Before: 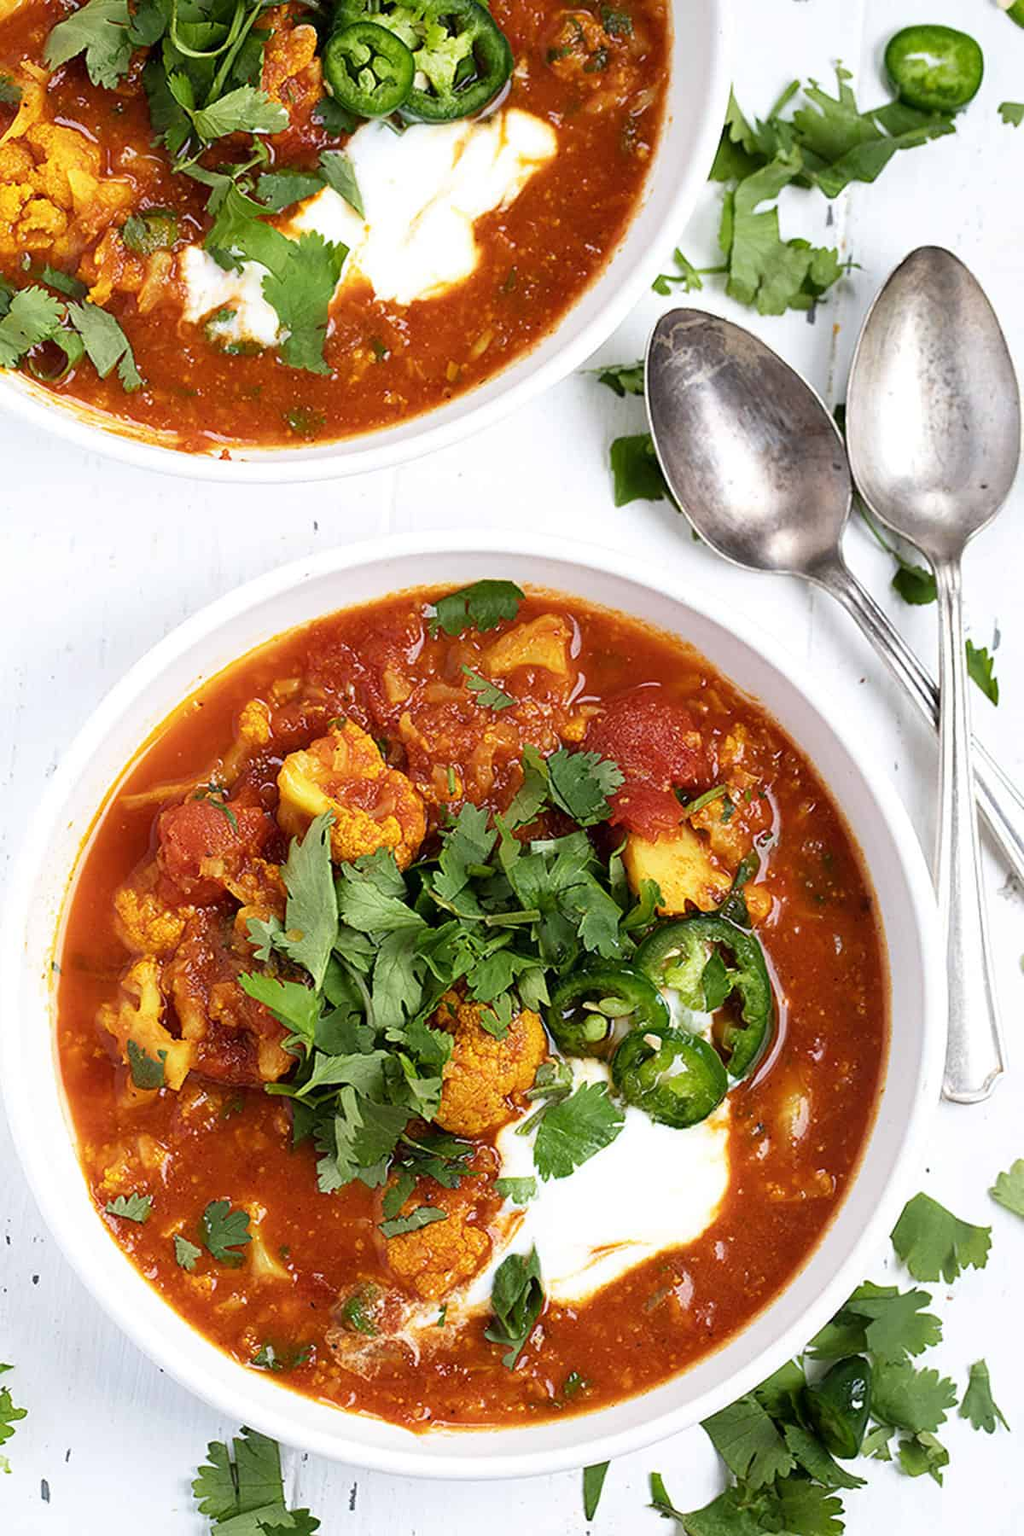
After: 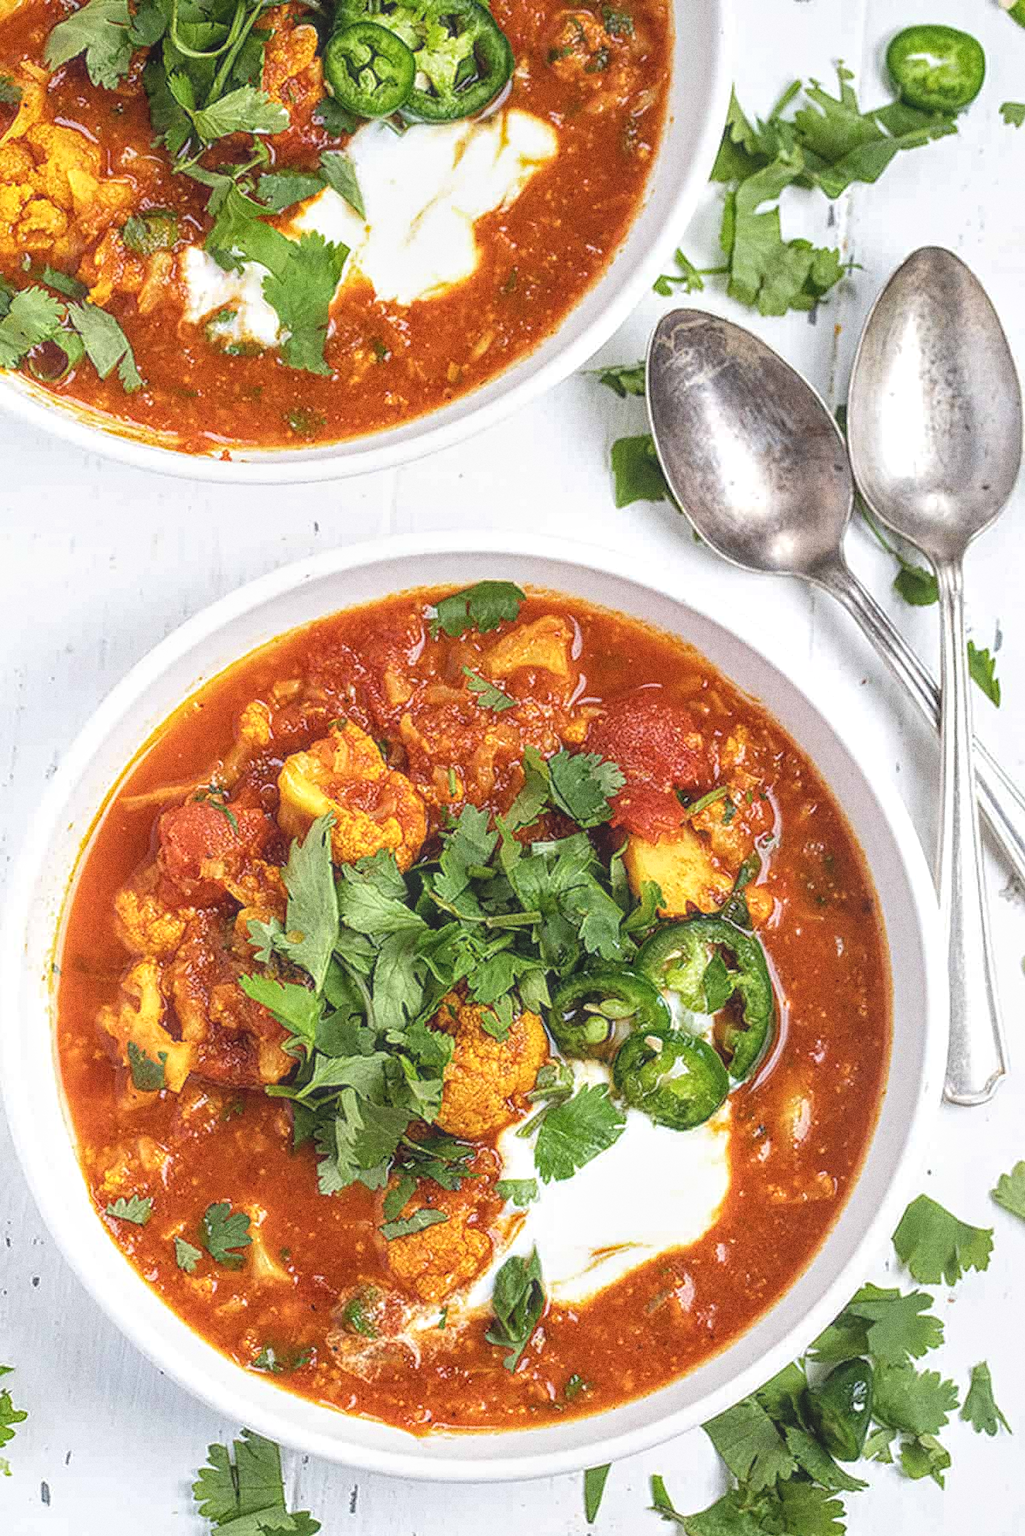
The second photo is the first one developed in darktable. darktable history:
local contrast: highlights 66%, shadows 33%, detail 166%, midtone range 0.2
crop: top 0.05%, bottom 0.098%
grain: coarseness 0.09 ISO, strength 40%
